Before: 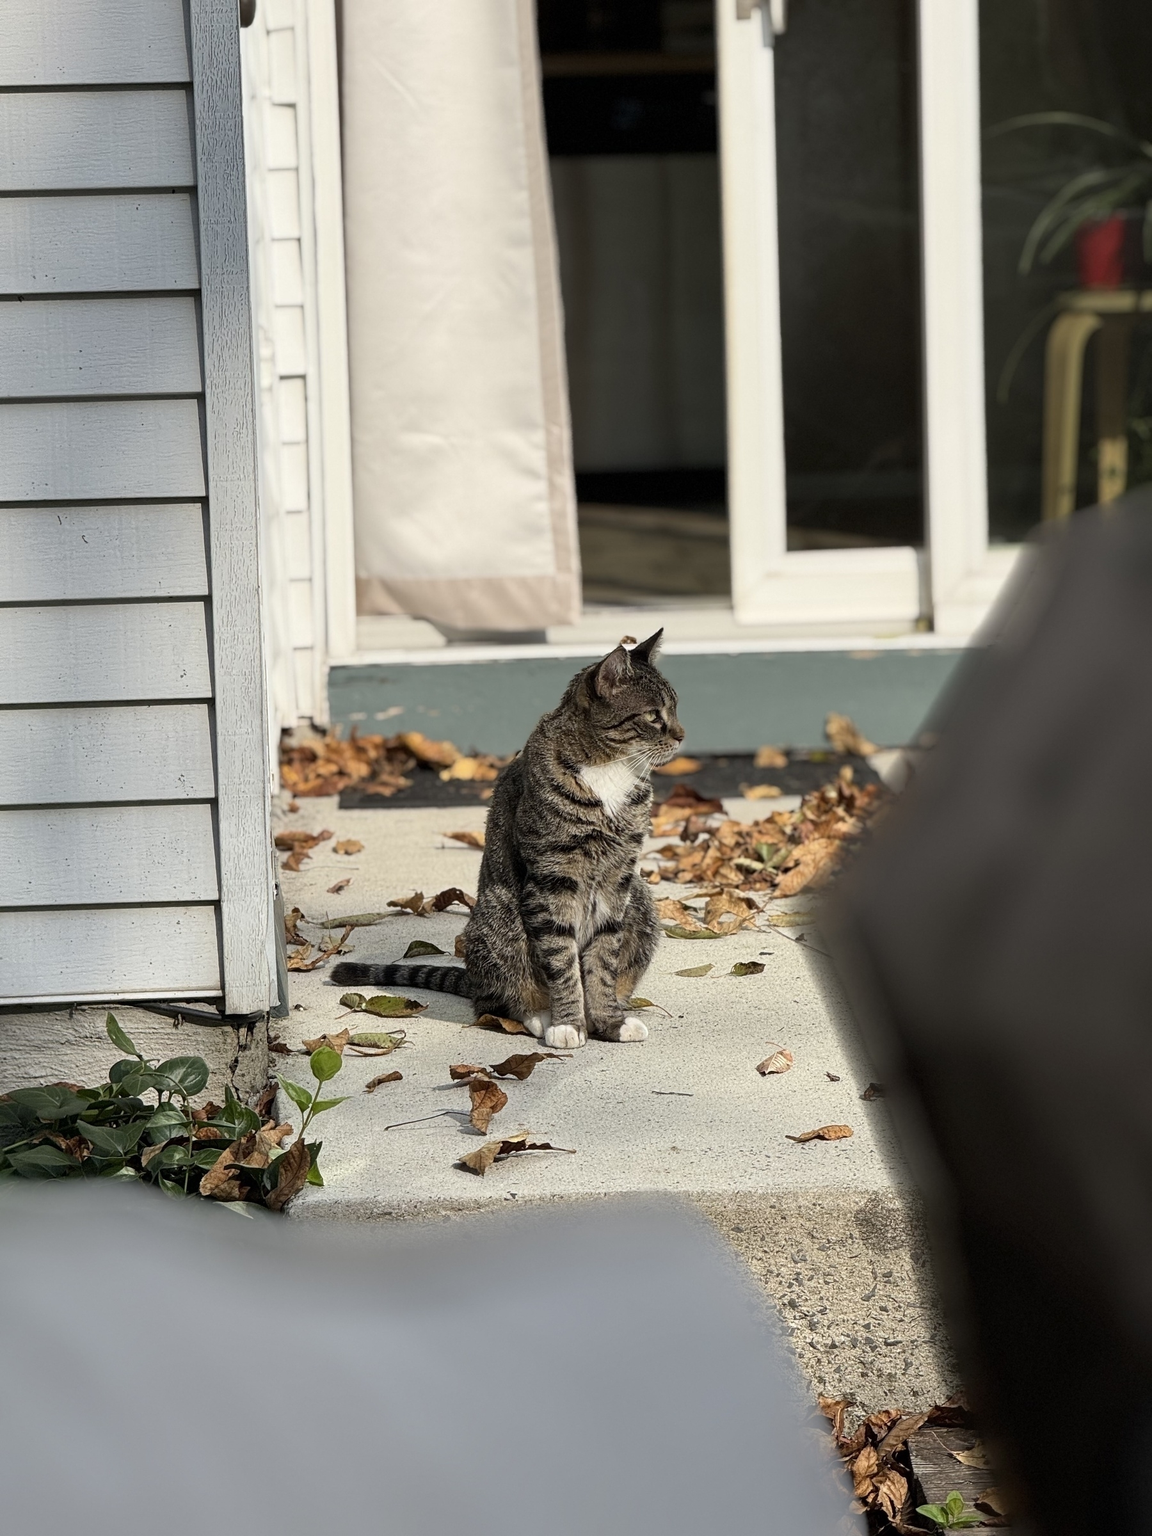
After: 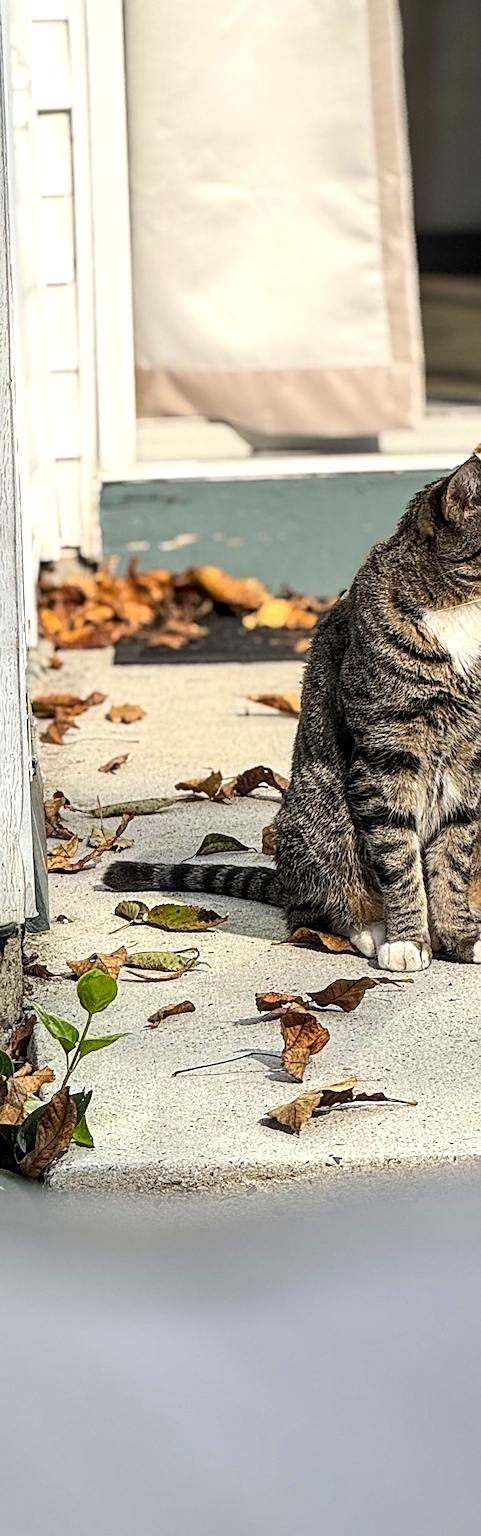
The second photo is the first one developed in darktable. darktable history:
sharpen: on, module defaults
crop and rotate: left 21.732%, top 18.879%, right 45.552%, bottom 3%
local contrast: detail 130%
tone equalizer: -8 EV -0.449 EV, -7 EV -0.366 EV, -6 EV -0.313 EV, -5 EV -0.19 EV, -3 EV 0.253 EV, -2 EV 0.312 EV, -1 EV 0.363 EV, +0 EV 0.389 EV, edges refinement/feathering 500, mask exposure compensation -1.57 EV, preserve details no
contrast brightness saturation: contrast 0.072, brightness 0.073, saturation 0.183
